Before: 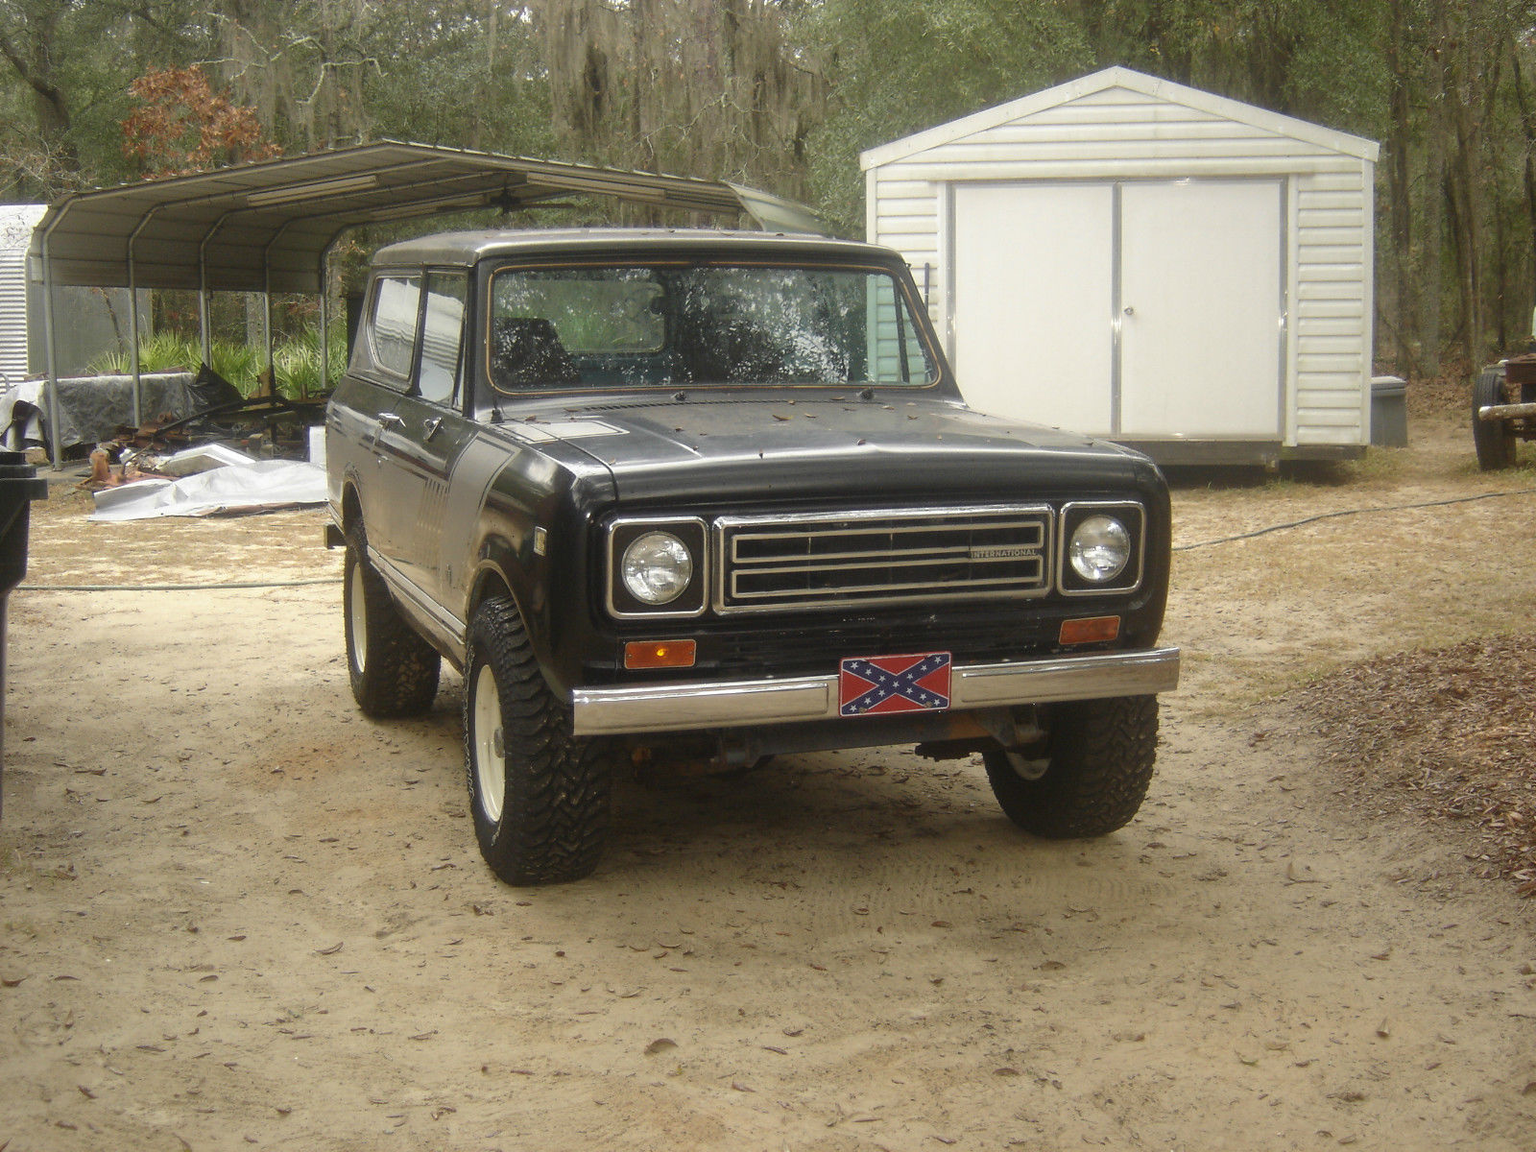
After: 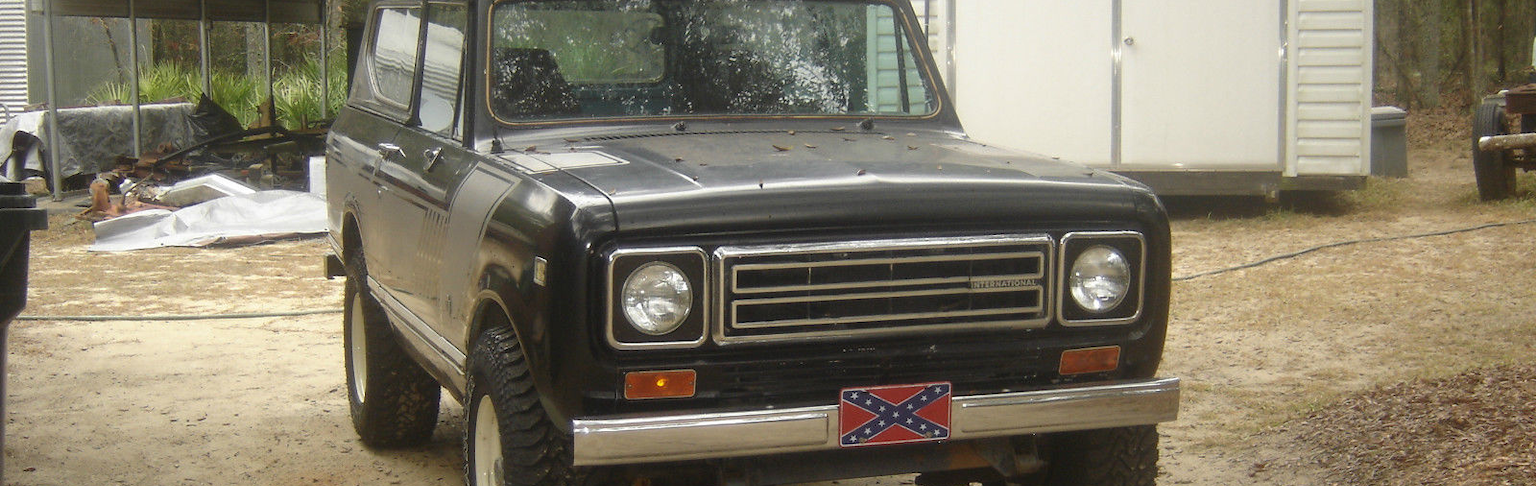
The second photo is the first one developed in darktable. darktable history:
crop and rotate: top 23.477%, bottom 34.249%
levels: mode automatic, levels [0.026, 0.507, 0.987]
